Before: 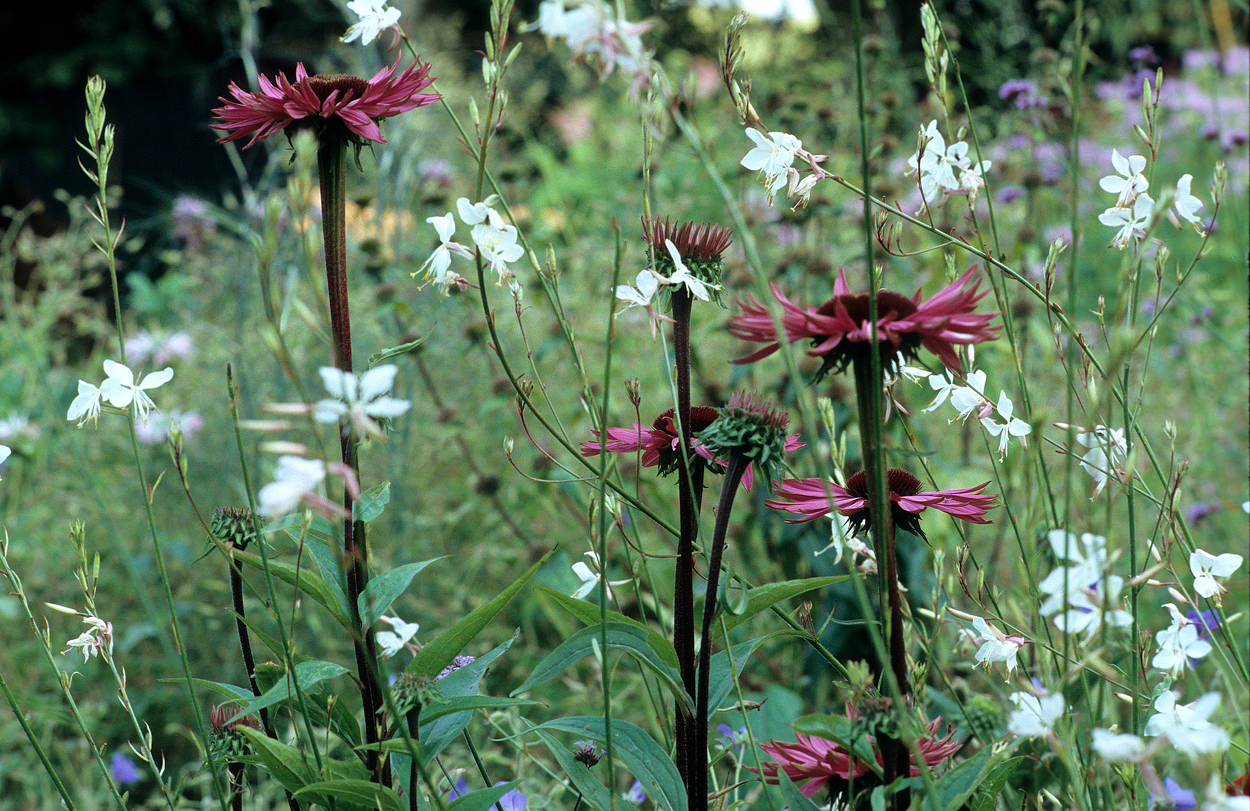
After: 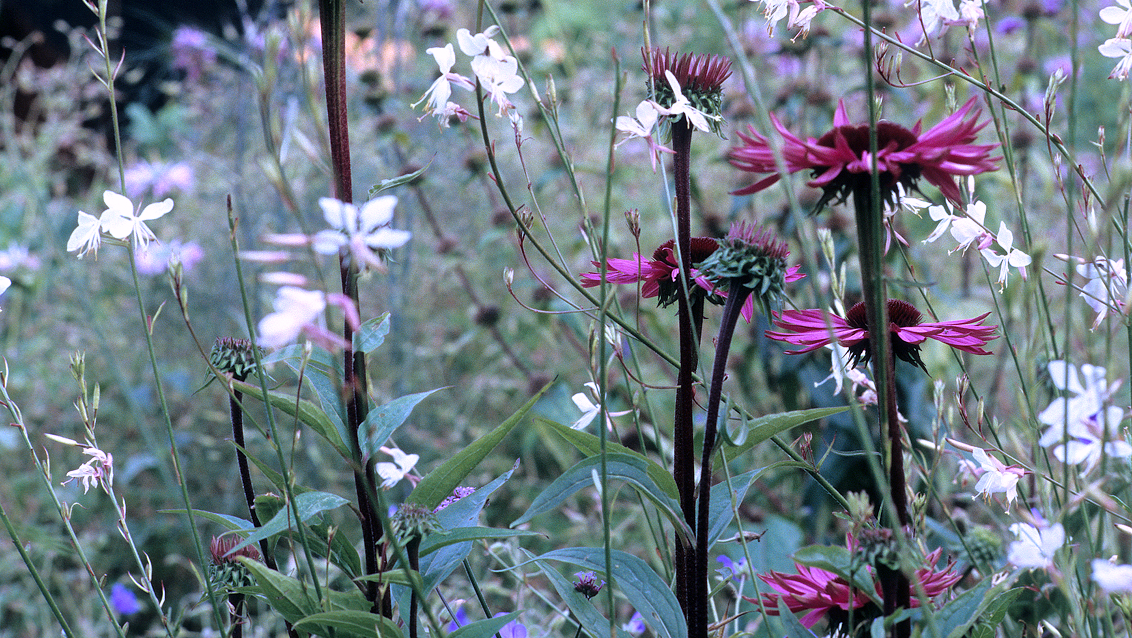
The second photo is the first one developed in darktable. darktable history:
exposure: exposure 0.127 EV, compensate highlight preservation false
crop: top 20.916%, right 9.437%, bottom 0.316%
color calibration: output R [1.107, -0.012, -0.003, 0], output B [0, 0, 1.308, 0], illuminant custom, x 0.389, y 0.387, temperature 3838.64 K
